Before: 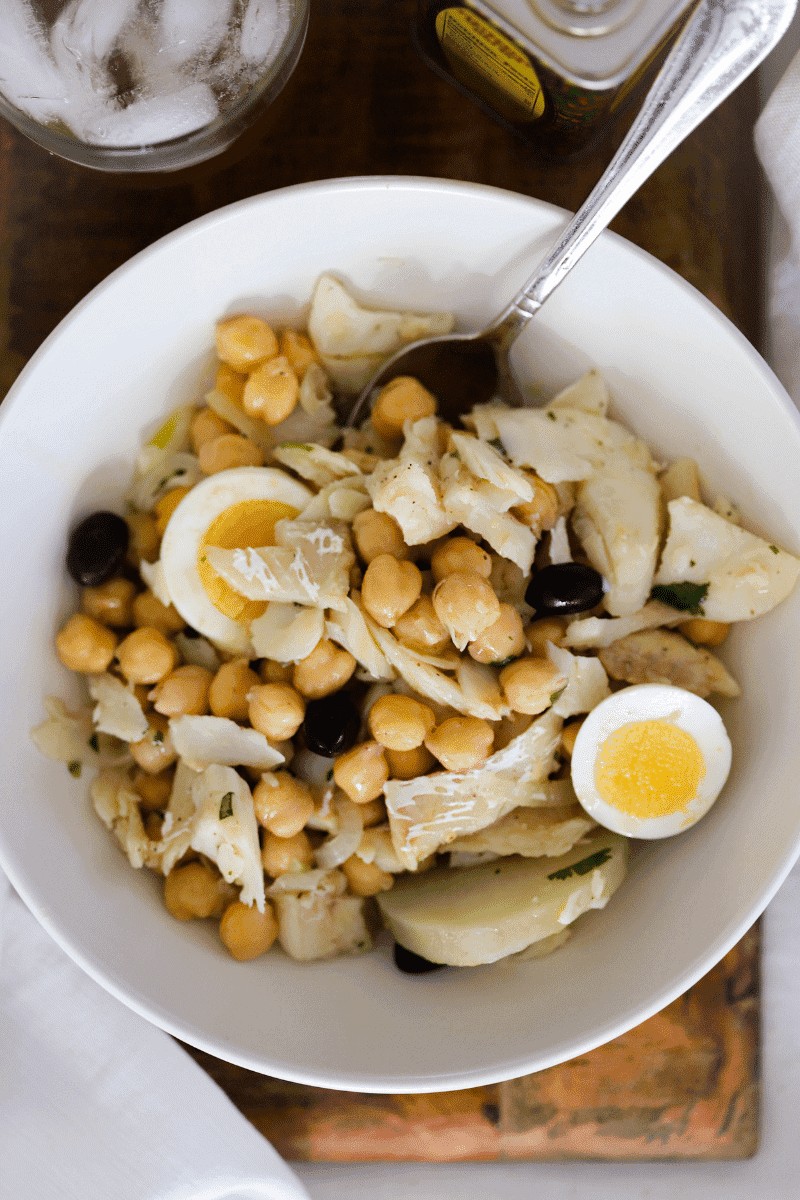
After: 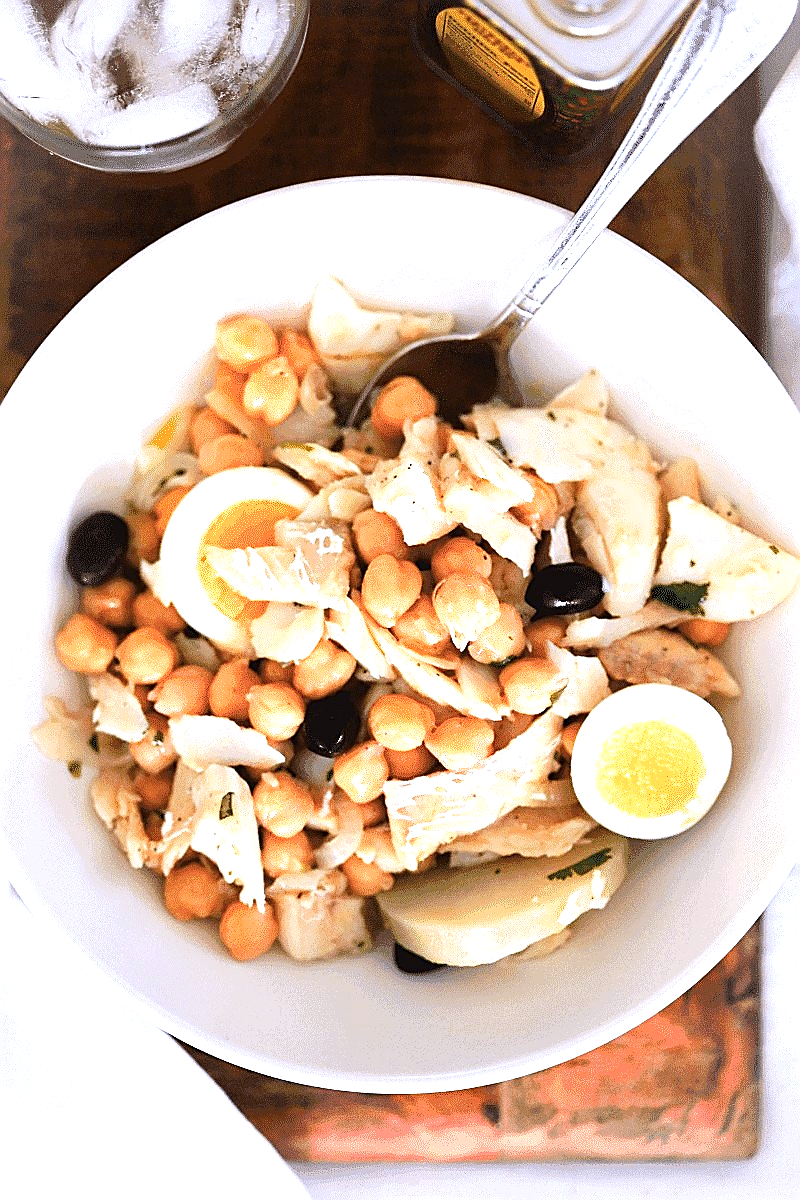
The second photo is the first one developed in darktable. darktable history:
color calibration: illuminant as shot in camera, x 0.358, y 0.373, temperature 4628.91 K
exposure: black level correction 0, exposure 1.1 EV, compensate highlight preservation false
color zones: curves: ch1 [(0.263, 0.53) (0.376, 0.287) (0.487, 0.512) (0.748, 0.547) (1, 0.513)]; ch2 [(0.262, 0.45) (0.751, 0.477)], mix 31.98%
sharpen: radius 1.4, amount 1.25, threshold 0.7
